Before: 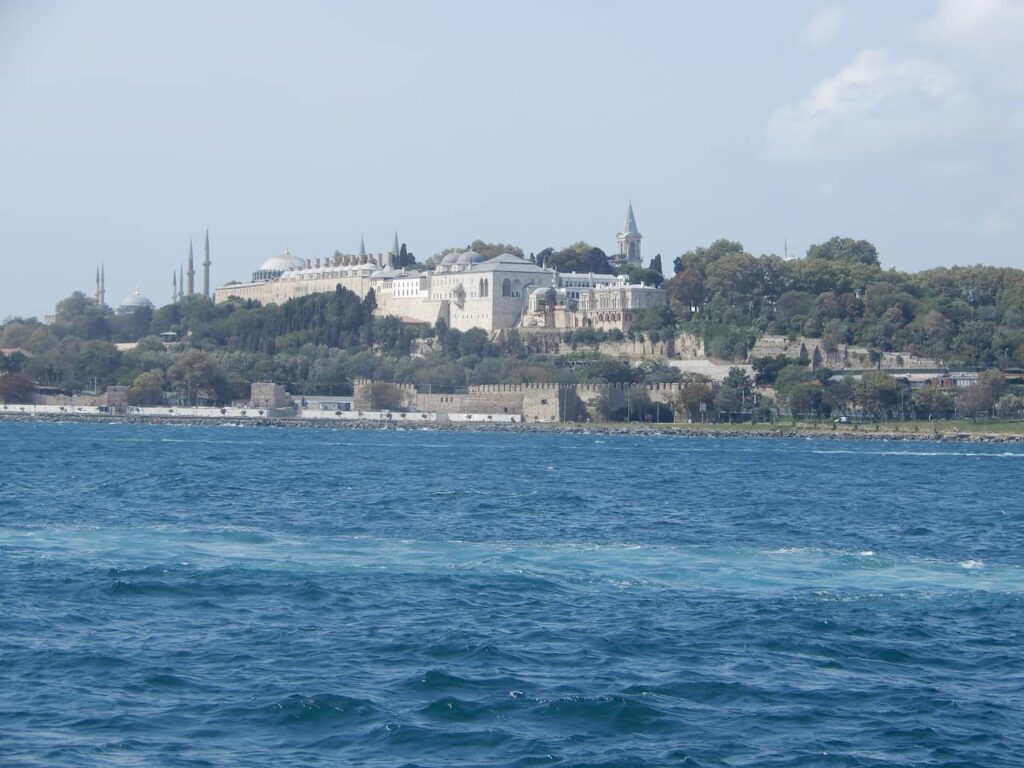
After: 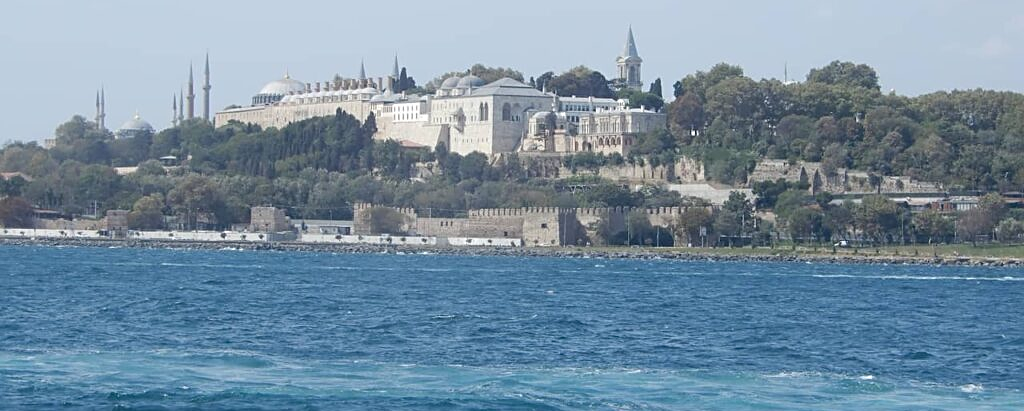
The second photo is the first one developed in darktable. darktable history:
sharpen: on, module defaults
white balance: emerald 1
crop and rotate: top 23.043%, bottom 23.437%
